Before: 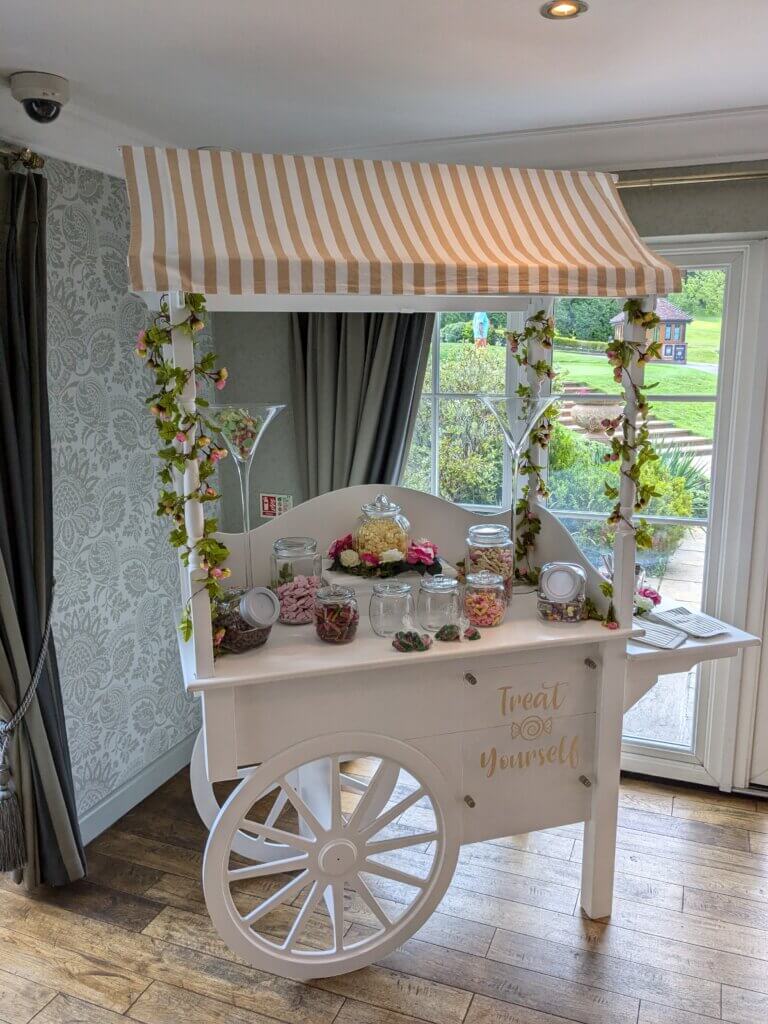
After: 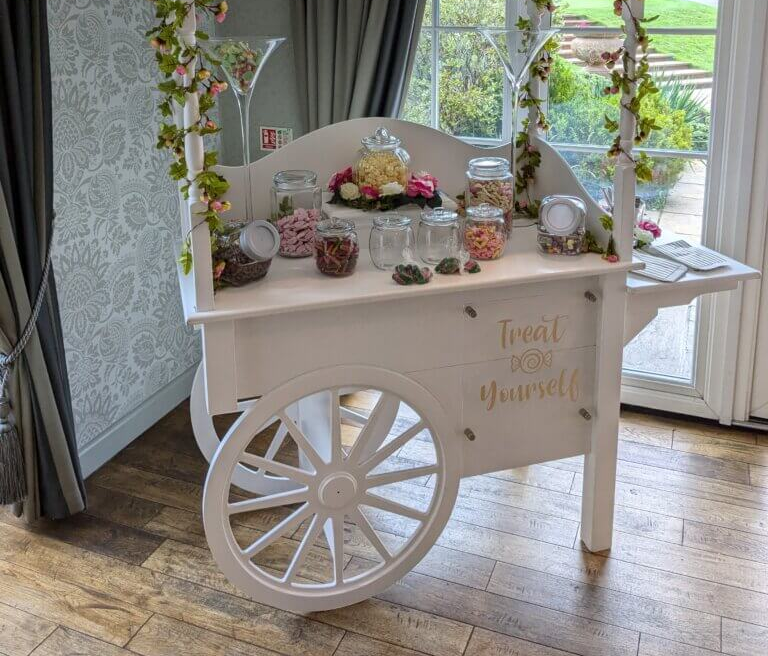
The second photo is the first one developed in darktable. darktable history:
crop and rotate: top 35.923%
